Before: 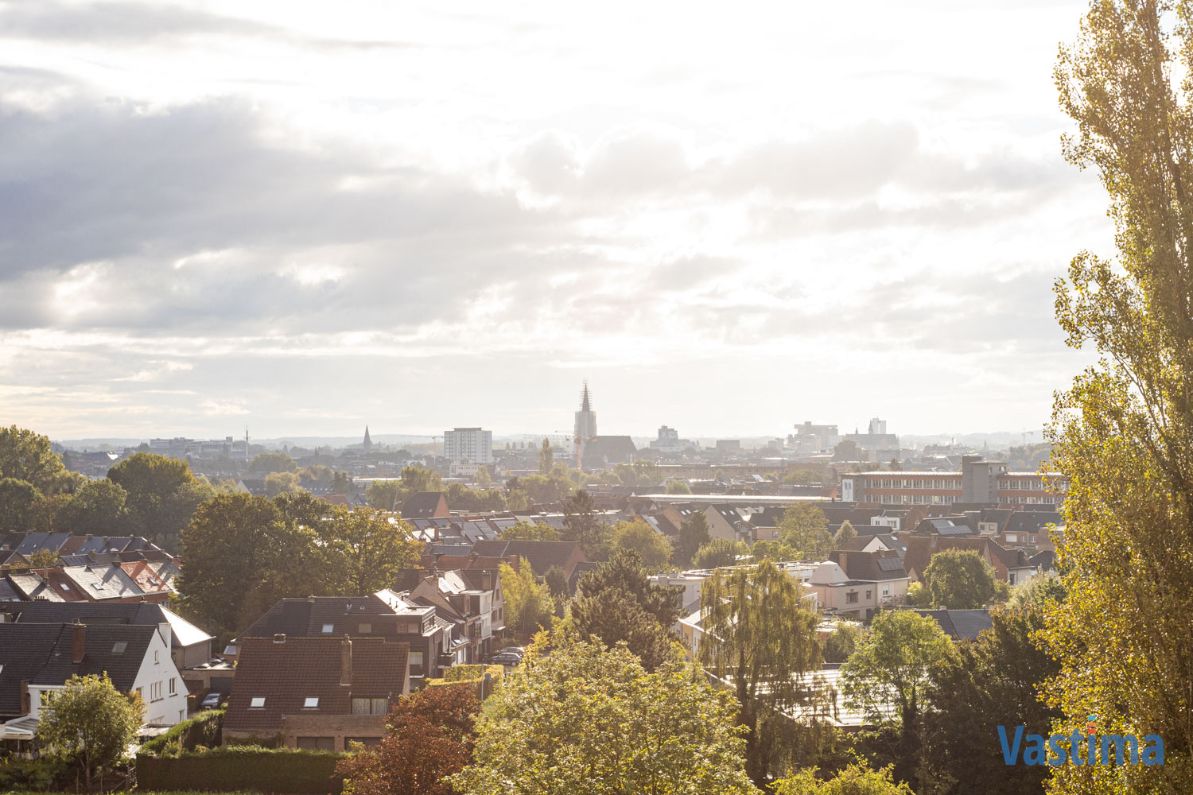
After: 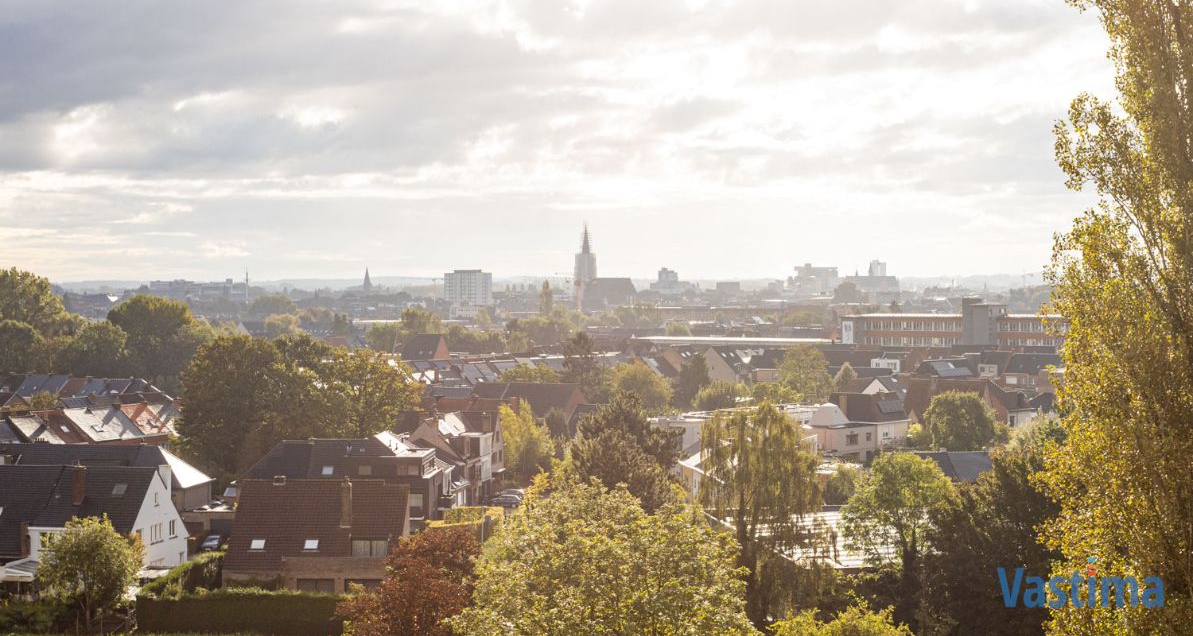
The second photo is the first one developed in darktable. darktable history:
crop and rotate: top 19.875%
